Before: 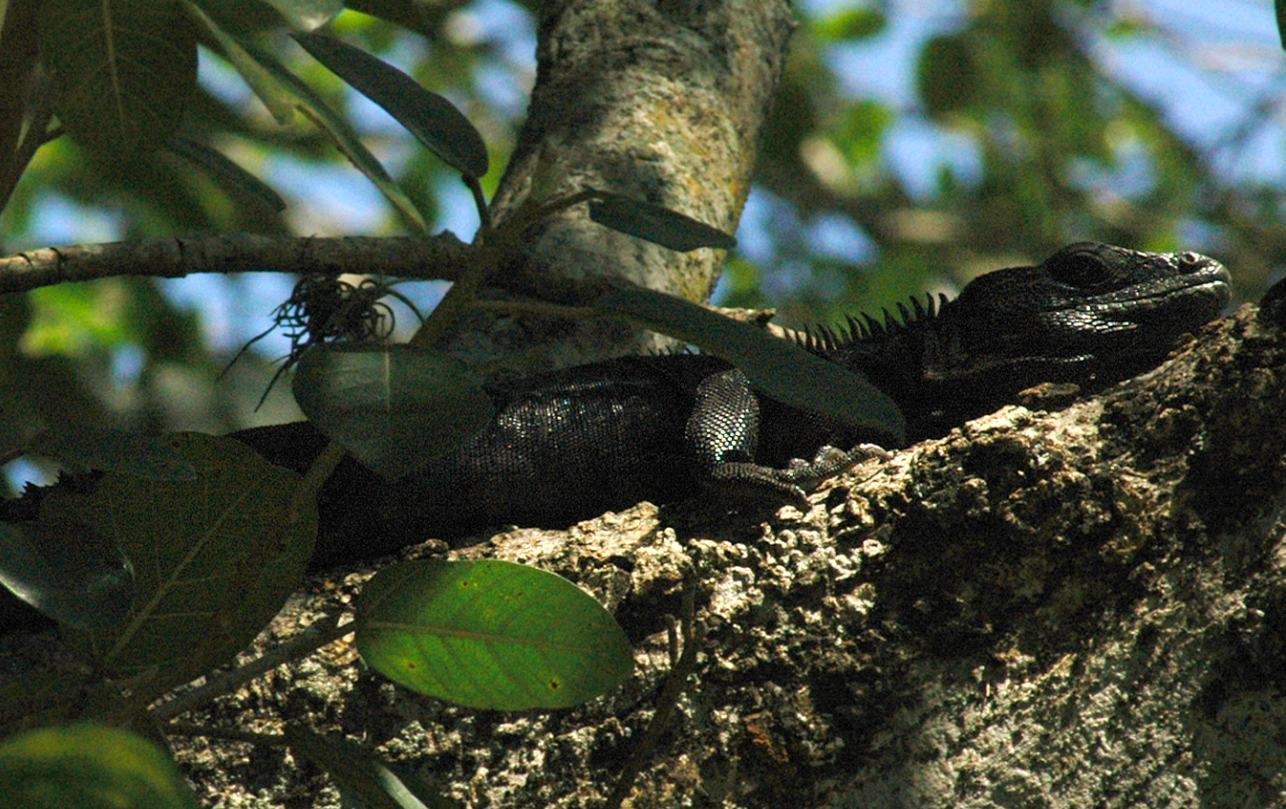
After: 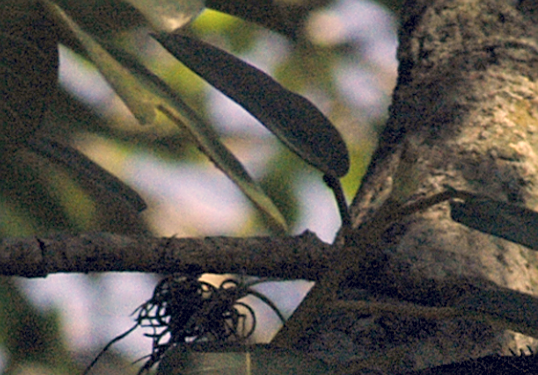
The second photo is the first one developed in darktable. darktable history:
crop and rotate: left 10.861%, top 0.058%, right 47.289%, bottom 53.497%
sharpen: on, module defaults
color correction: highlights a* 20.11, highlights b* 27.69, shadows a* 3.34, shadows b* -17.84, saturation 0.749
